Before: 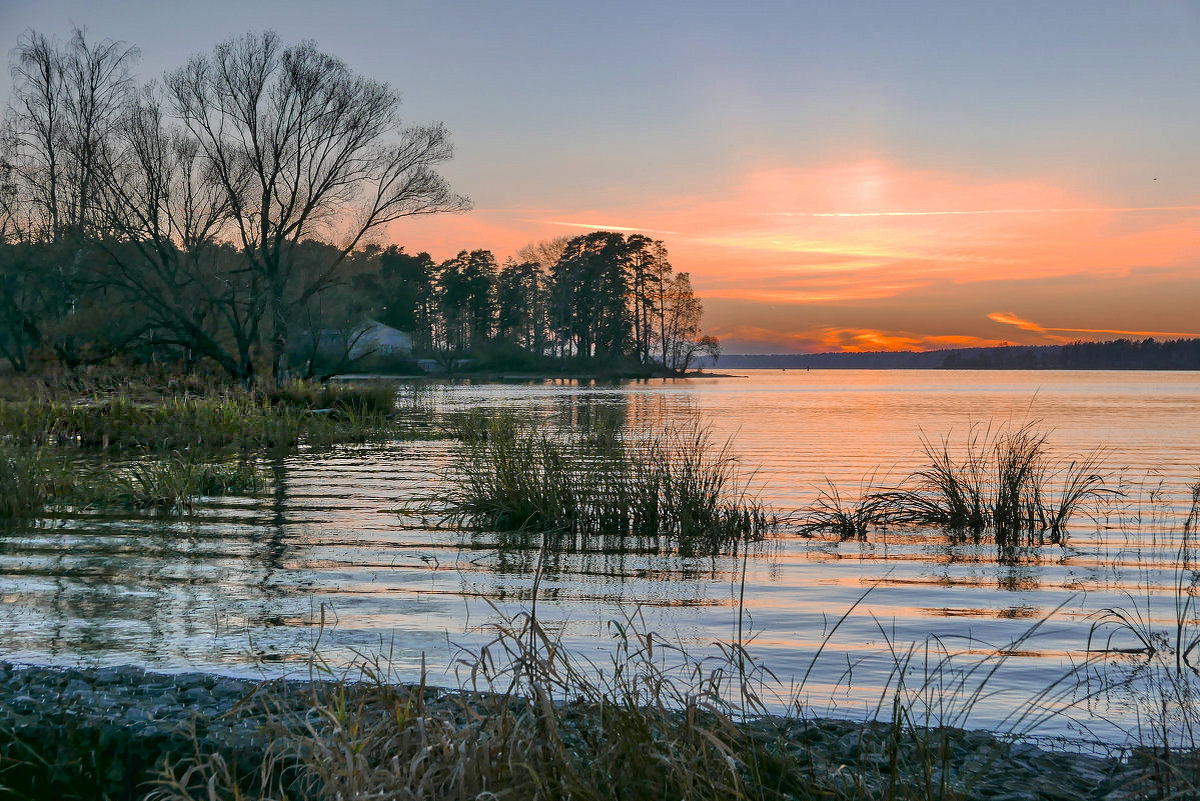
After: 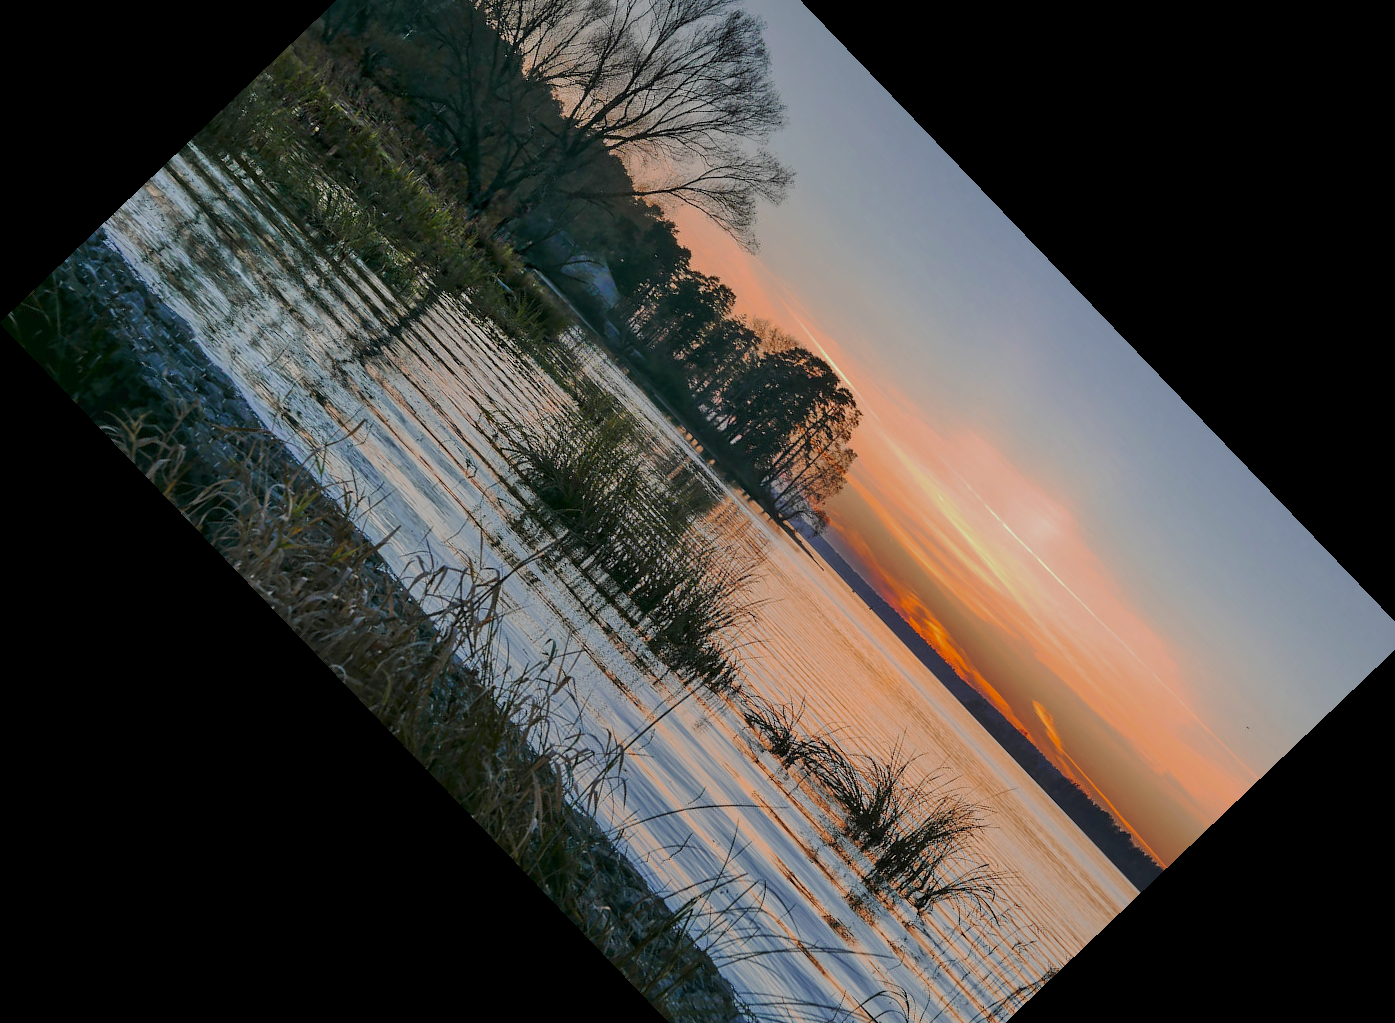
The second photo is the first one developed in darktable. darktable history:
exposure: exposure -0.21 EV, compensate highlight preservation false
crop and rotate: angle -46.26°, top 16.234%, right 0.912%, bottom 11.704%
tone curve: curves: ch0 [(0, 0) (0.003, 0.01) (0.011, 0.014) (0.025, 0.029) (0.044, 0.051) (0.069, 0.072) (0.1, 0.097) (0.136, 0.123) (0.177, 0.16) (0.224, 0.2) (0.277, 0.248) (0.335, 0.305) (0.399, 0.37) (0.468, 0.454) (0.543, 0.534) (0.623, 0.609) (0.709, 0.681) (0.801, 0.752) (0.898, 0.841) (1, 1)], preserve colors none
